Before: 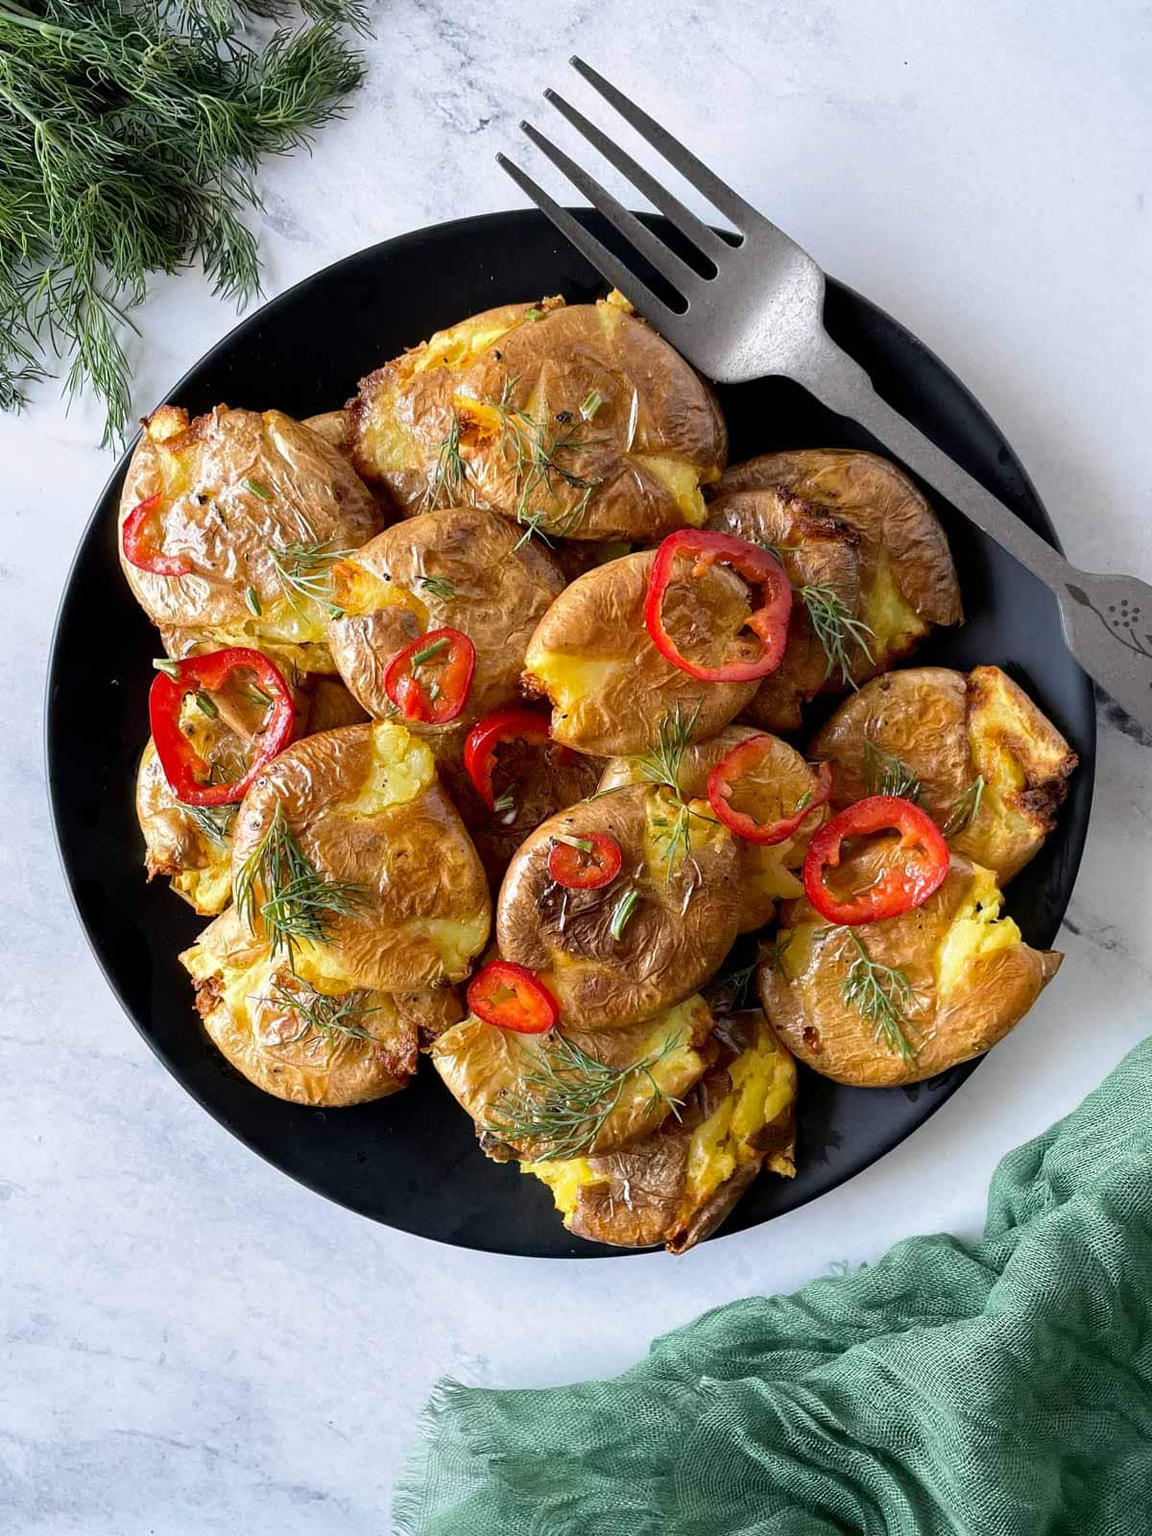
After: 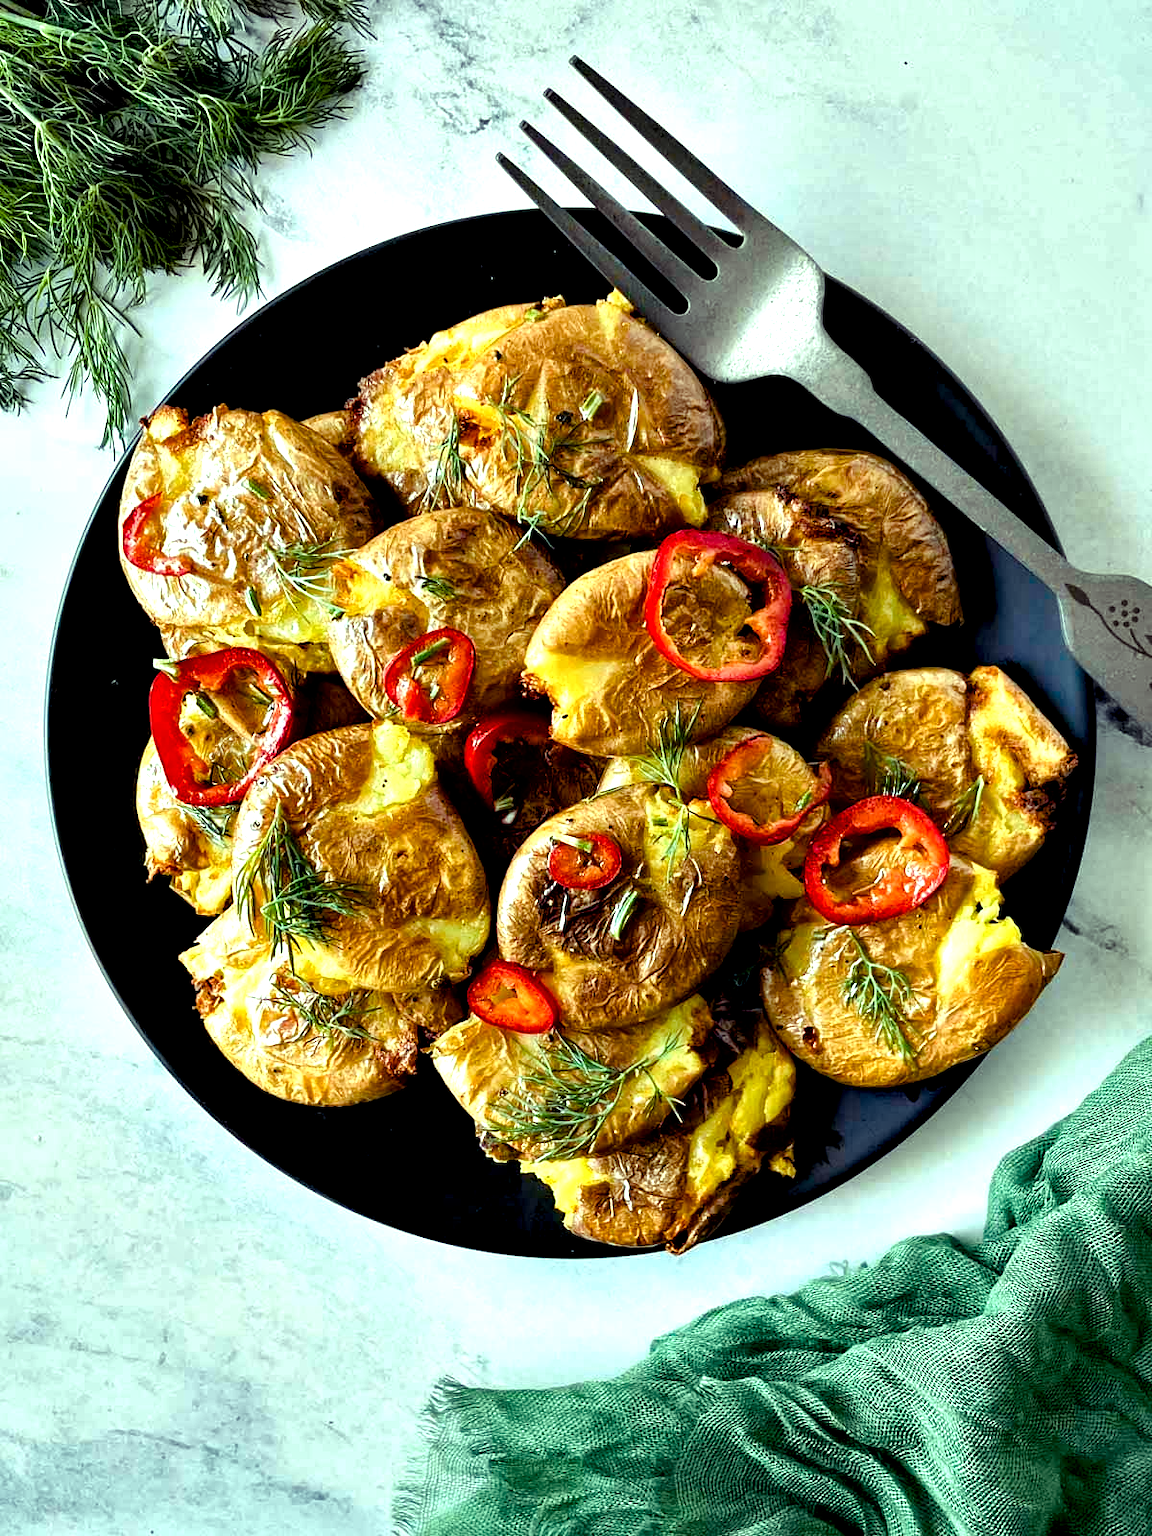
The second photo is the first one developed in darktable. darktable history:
local contrast: mode bilateral grid, contrast 20, coarseness 50, detail 150%, midtone range 0.2
color balance rgb: highlights gain › luminance 15.54%, highlights gain › chroma 6.943%, highlights gain › hue 123.89°, perceptual saturation grading › global saturation 20%, perceptual saturation grading › highlights -24.958%, perceptual saturation grading › shadows 50.162%, global vibrance 10.856%
contrast equalizer: y [[0.6 ×6], [0.55 ×6], [0 ×6], [0 ×6], [0 ×6]]
